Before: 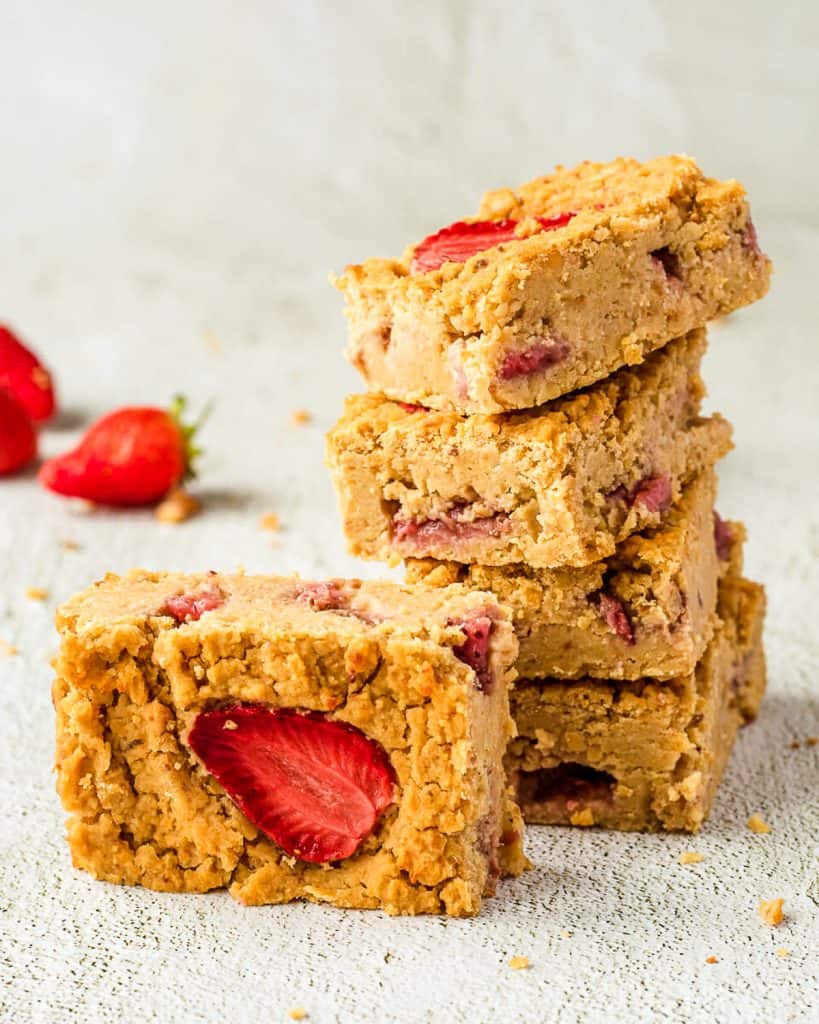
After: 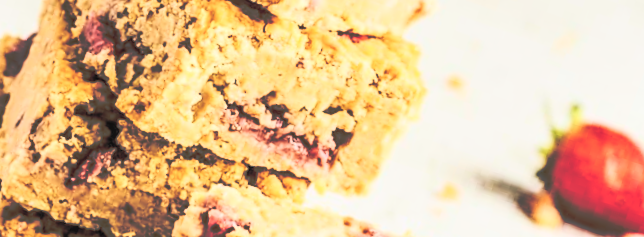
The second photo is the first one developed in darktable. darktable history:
shadows and highlights: shadows 25, highlights -25
filmic rgb: black relative exposure -7.82 EV, white relative exposure 4.29 EV, hardness 3.86, color science v6 (2022)
local contrast: on, module defaults
contrast brightness saturation: contrast 0.57, brightness 0.57, saturation -0.34
tone curve: curves: ch0 [(0, 0) (0.003, 0.032) (0.53, 0.368) (0.901, 0.866) (1, 1)], preserve colors none
crop and rotate: angle 16.12°, top 30.835%, bottom 35.653%
rotate and perspective: rotation -3.52°, crop left 0.036, crop right 0.964, crop top 0.081, crop bottom 0.919
